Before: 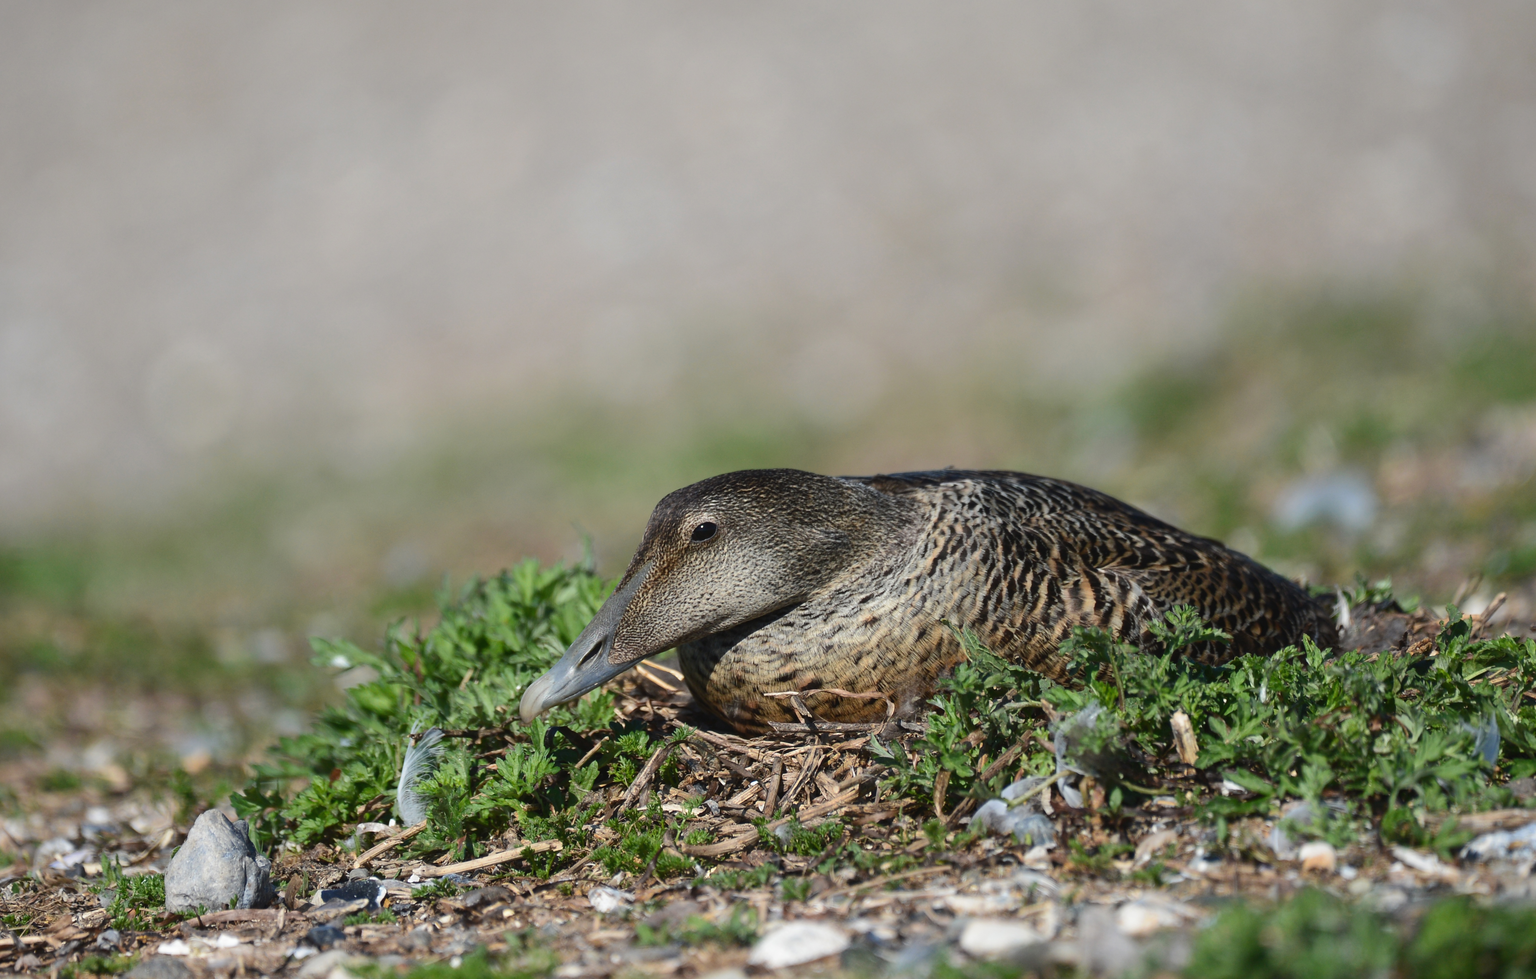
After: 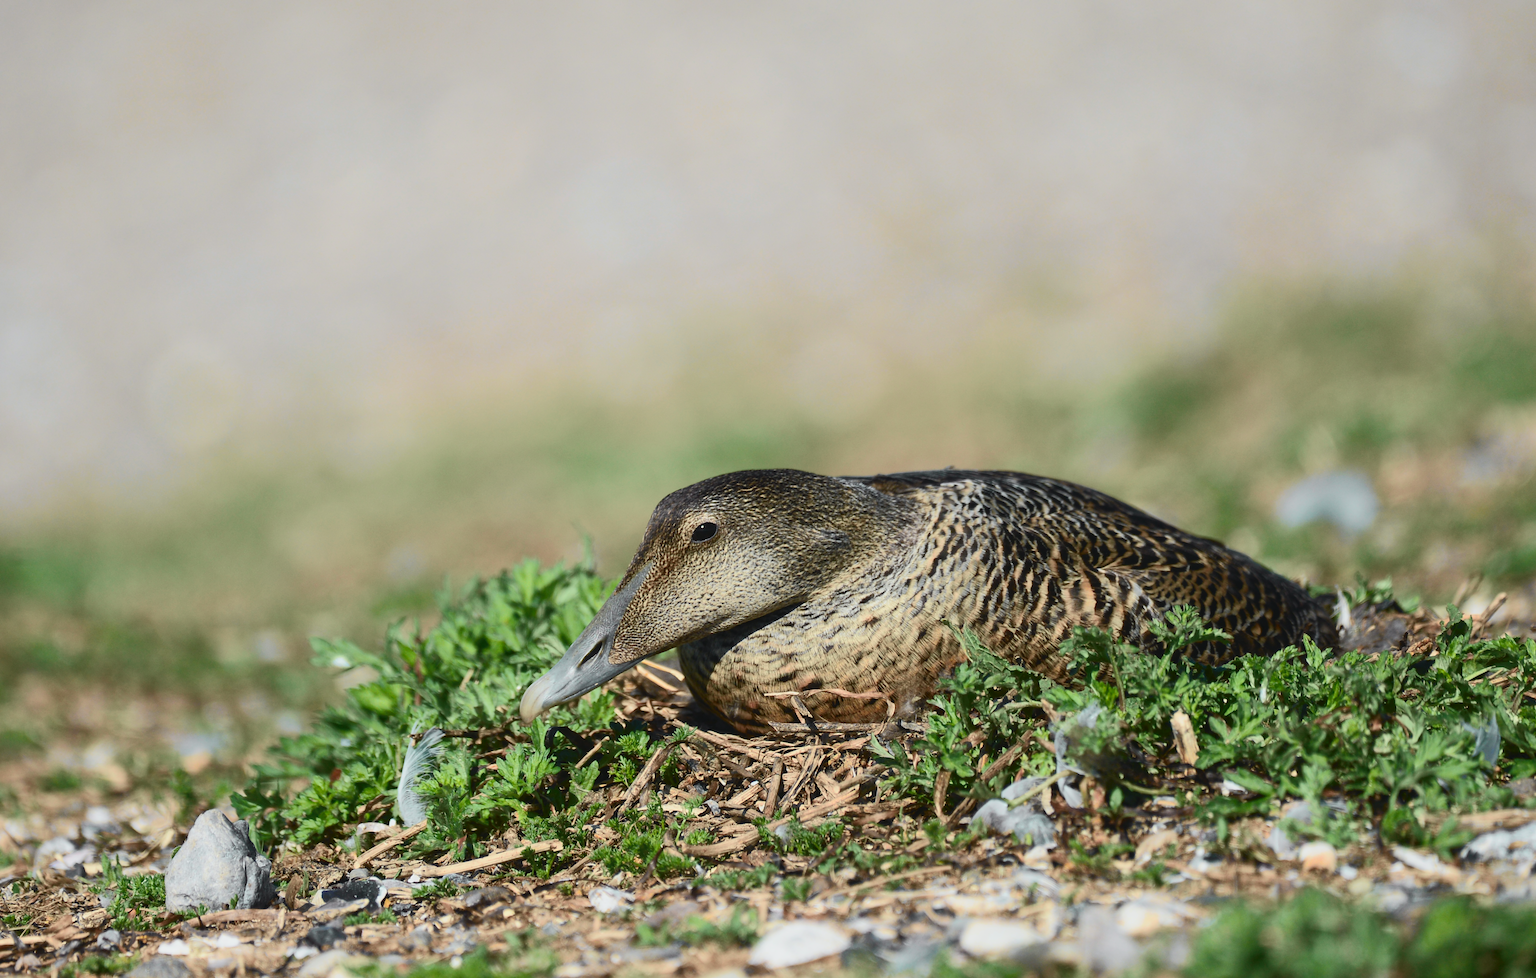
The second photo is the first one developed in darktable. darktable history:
tone curve: curves: ch0 [(0, 0.026) (0.181, 0.223) (0.405, 0.46) (0.456, 0.528) (0.634, 0.728) (0.877, 0.89) (0.984, 0.935)]; ch1 [(0, 0) (0.443, 0.43) (0.492, 0.488) (0.566, 0.579) (0.595, 0.625) (0.65, 0.657) (0.696, 0.725) (1, 1)]; ch2 [(0, 0) (0.33, 0.301) (0.421, 0.443) (0.447, 0.489) (0.495, 0.494) (0.537, 0.57) (0.586, 0.591) (0.663, 0.686) (1, 1)], color space Lab, independent channels, preserve colors none
color balance: mode lift, gamma, gain (sRGB), lift [0.97, 1, 1, 1], gamma [1.03, 1, 1, 1]
